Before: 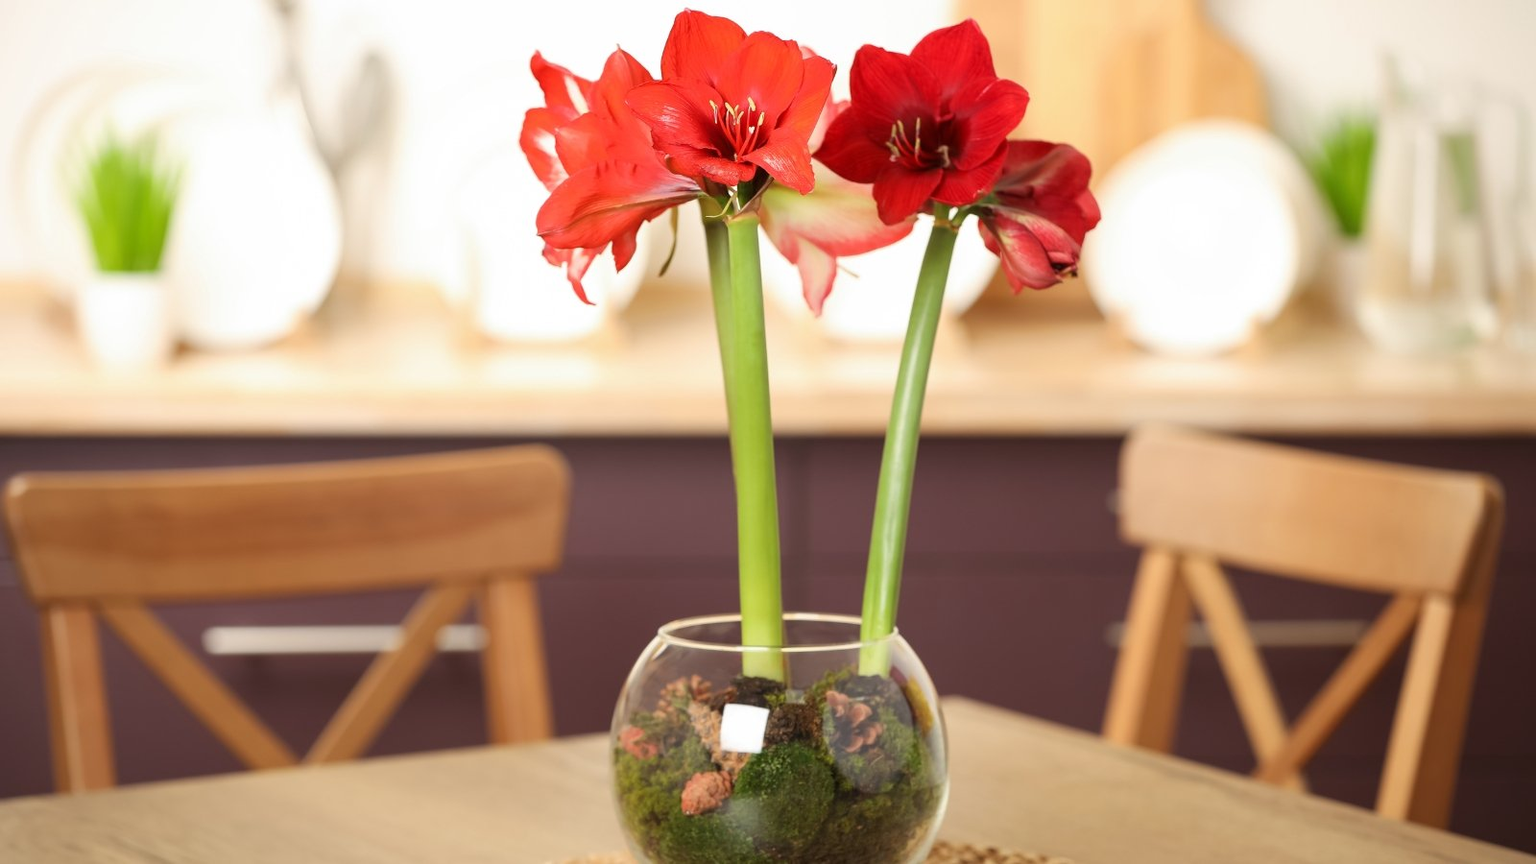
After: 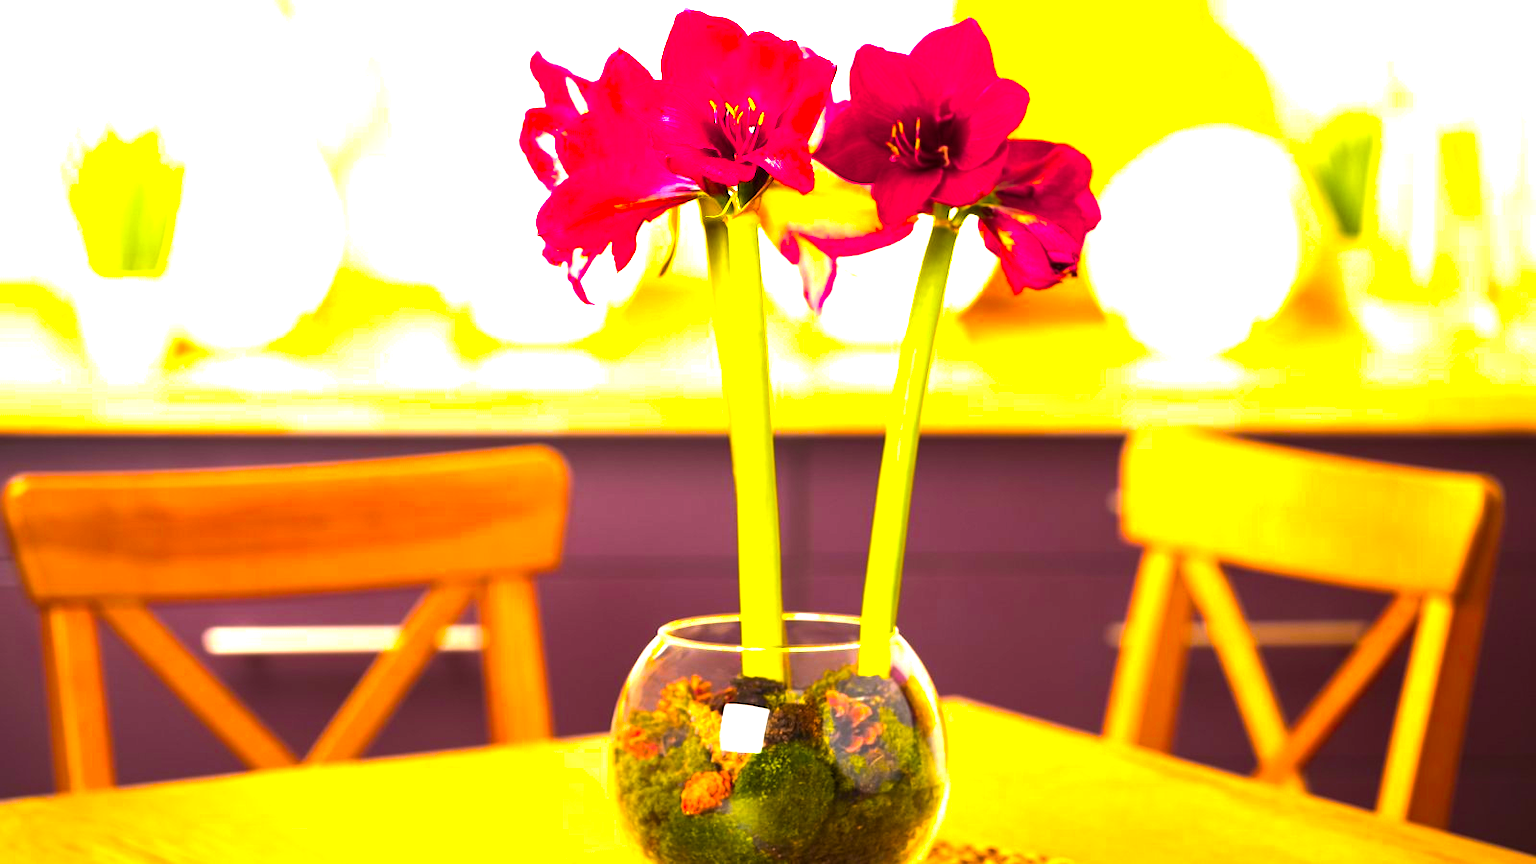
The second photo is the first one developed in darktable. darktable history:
color balance rgb: linear chroma grading › highlights 100%, linear chroma grading › global chroma 23.41%, perceptual saturation grading › global saturation 35.38%, hue shift -10.68°, perceptual brilliance grading › highlights 47.25%, perceptual brilliance grading › mid-tones 22.2%, perceptual brilliance grading › shadows -5.93%
exposure: exposure 0.15 EV, compensate highlight preservation false
